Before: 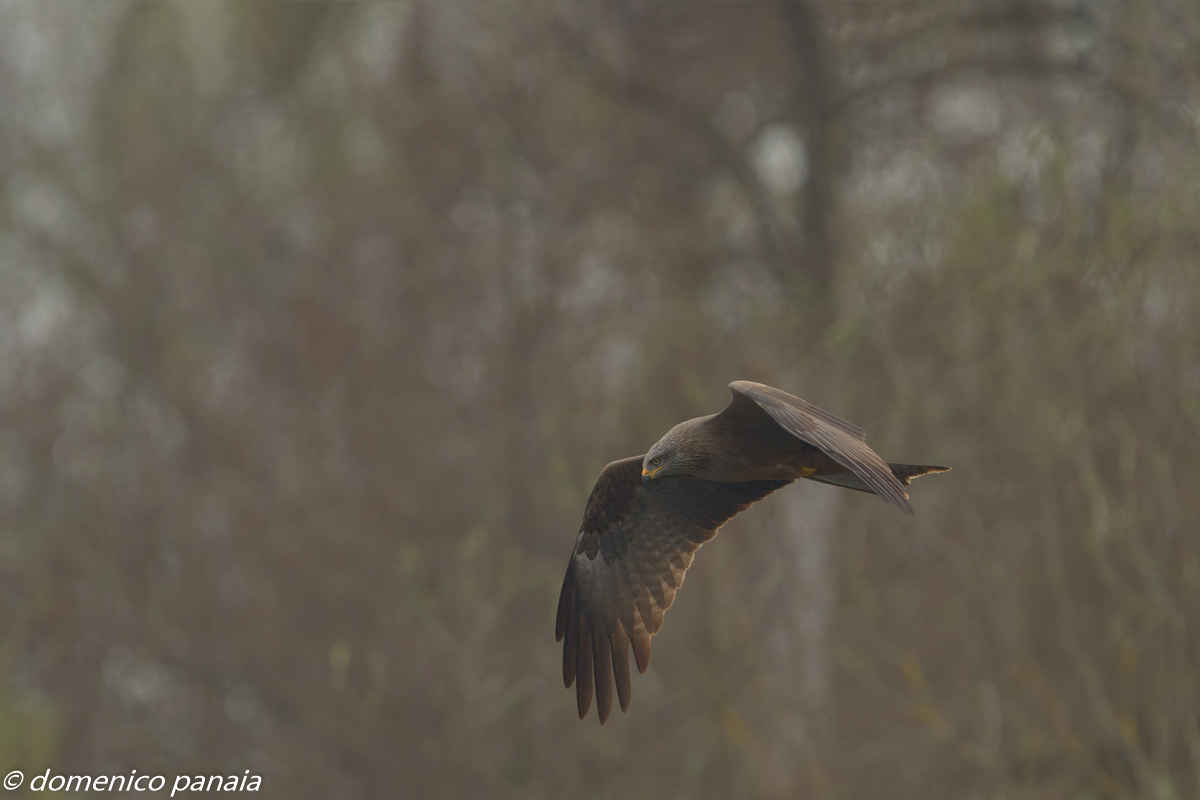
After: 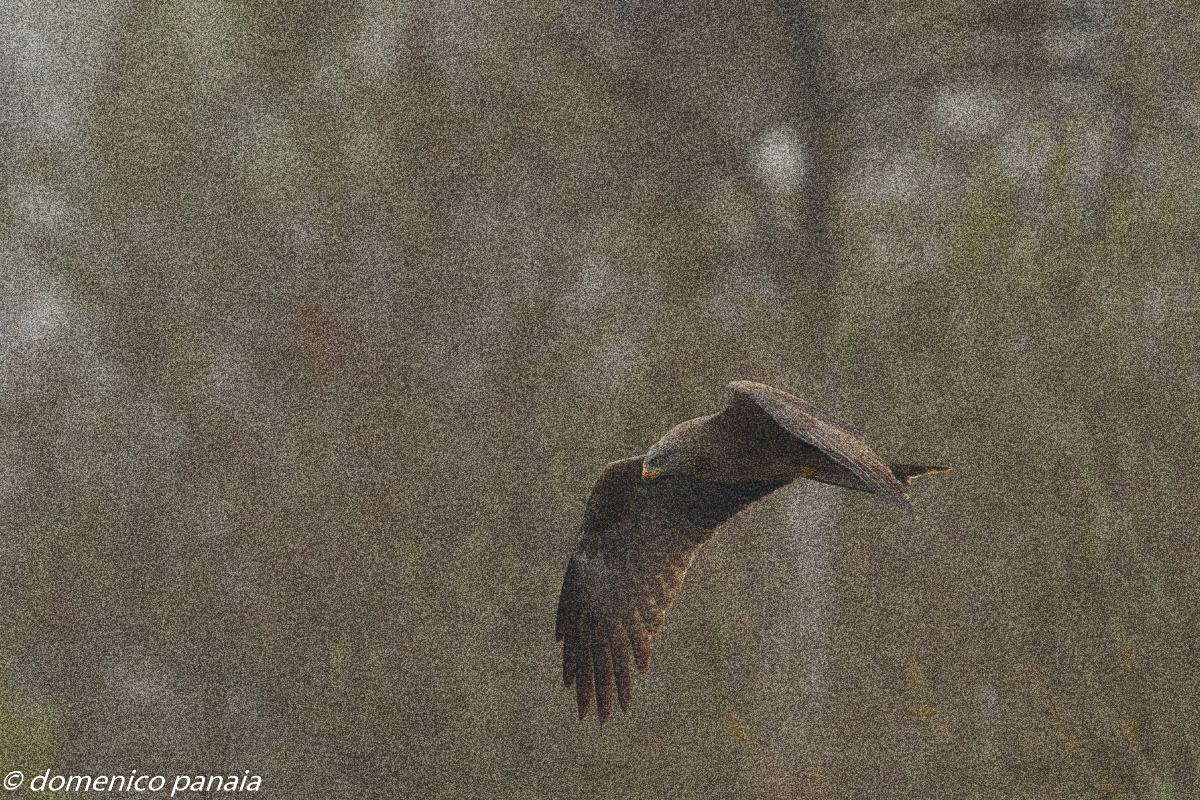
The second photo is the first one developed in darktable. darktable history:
grain: coarseness 30.02 ISO, strength 100%
exposure: exposure 0.128 EV, compensate highlight preservation false
